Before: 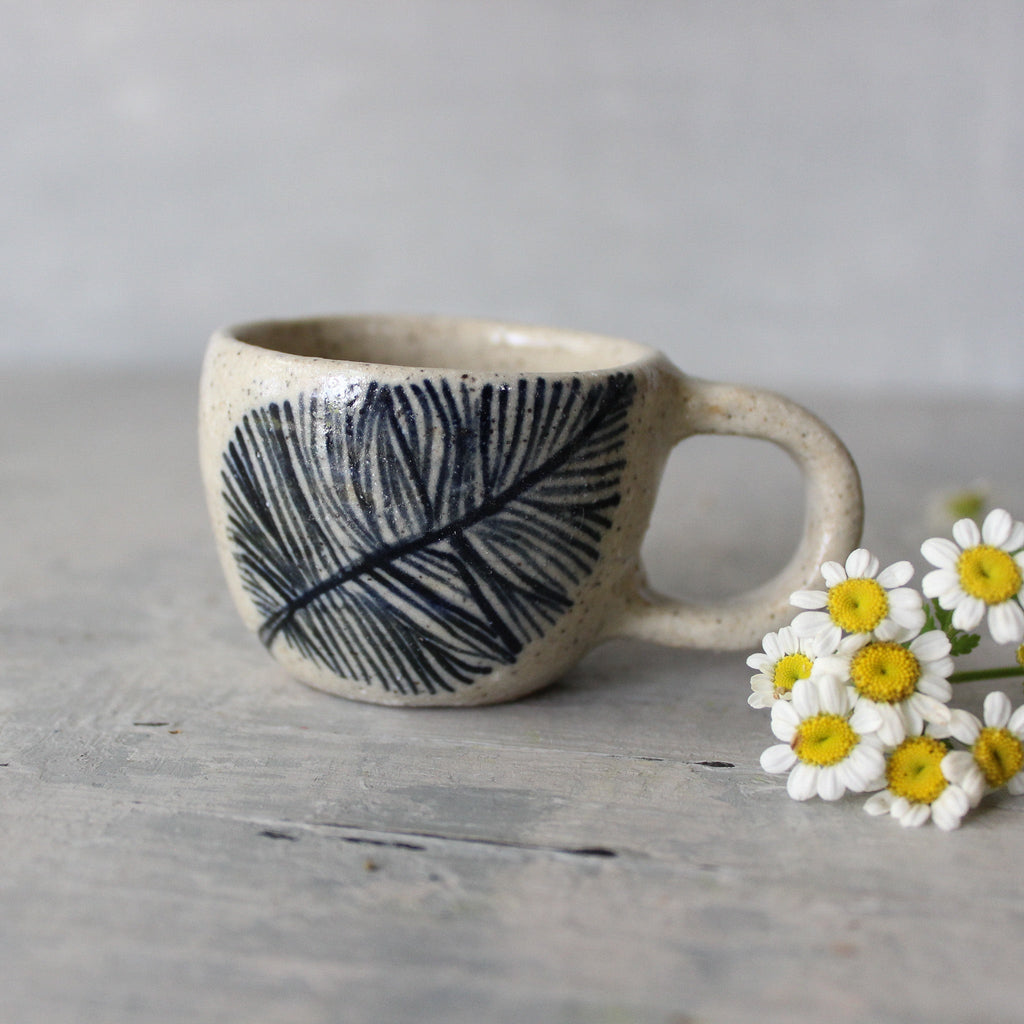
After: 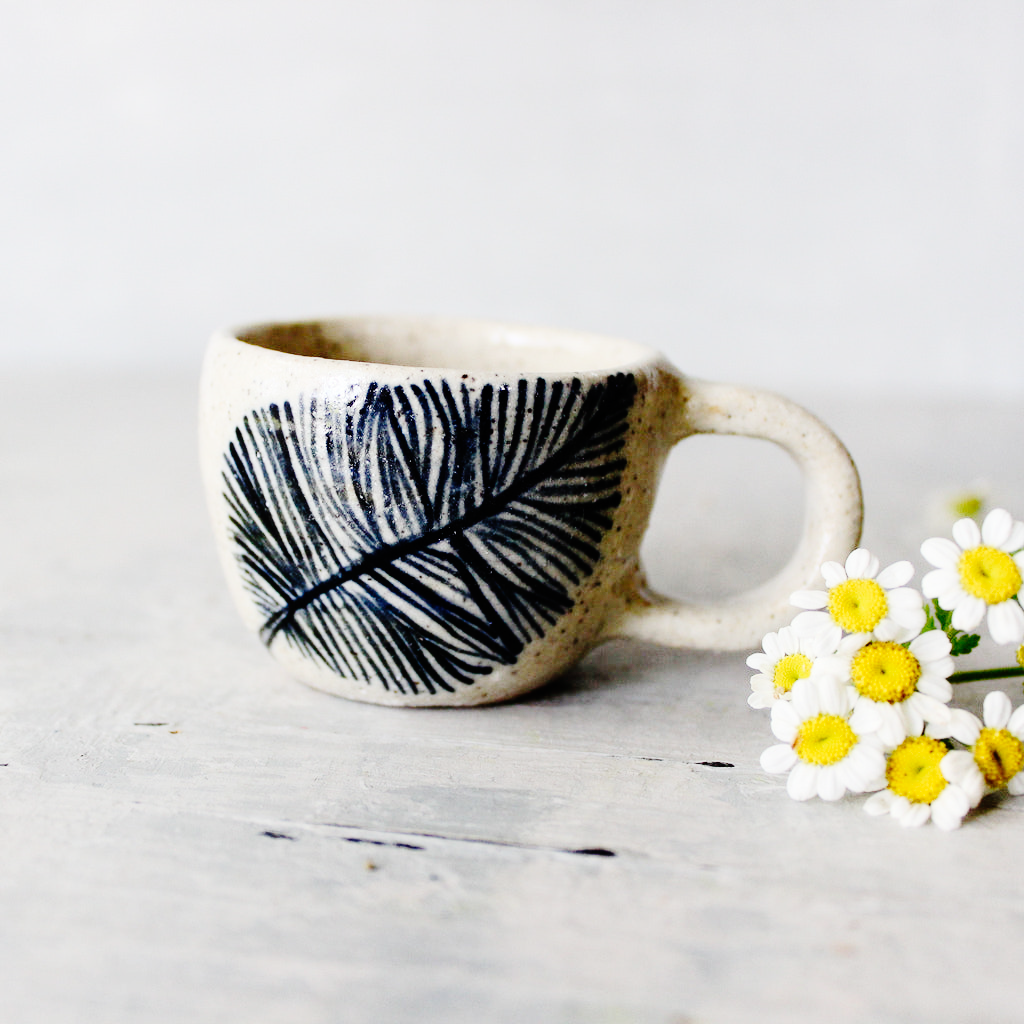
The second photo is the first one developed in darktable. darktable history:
shadows and highlights: shadows 0, highlights 40
base curve: curves: ch0 [(0, 0) (0.036, 0.01) (0.123, 0.254) (0.258, 0.504) (0.507, 0.748) (1, 1)], preserve colors none
contrast brightness saturation: saturation -0.05
